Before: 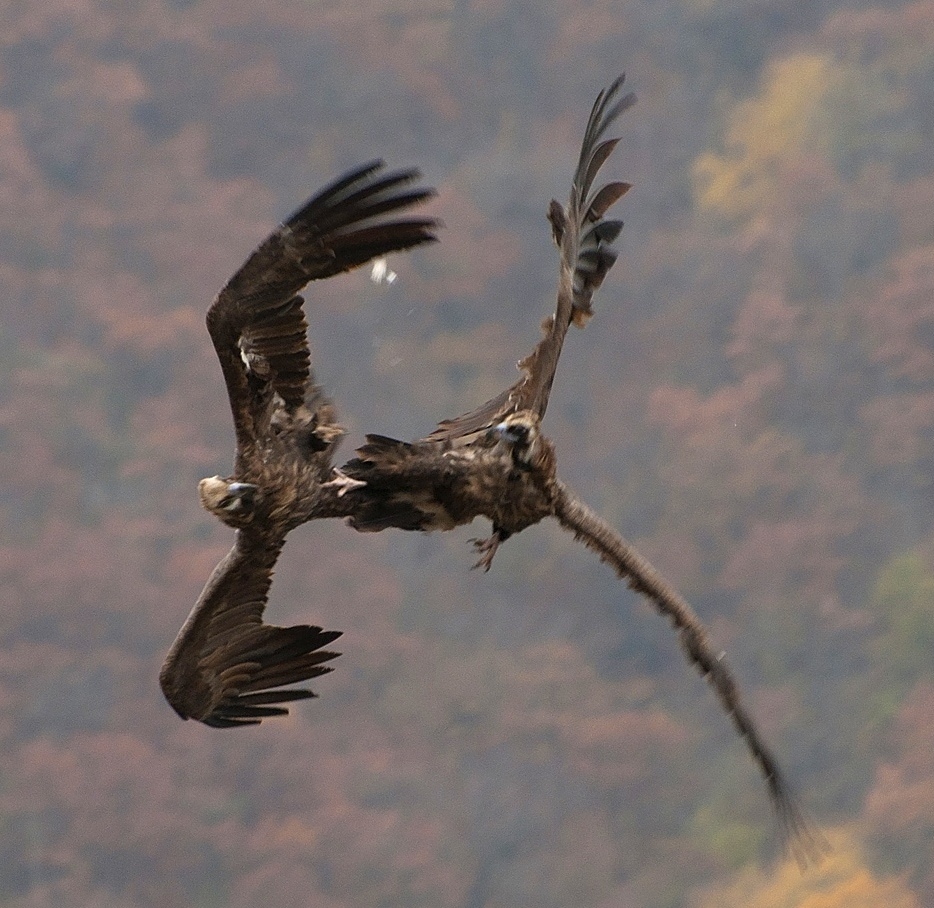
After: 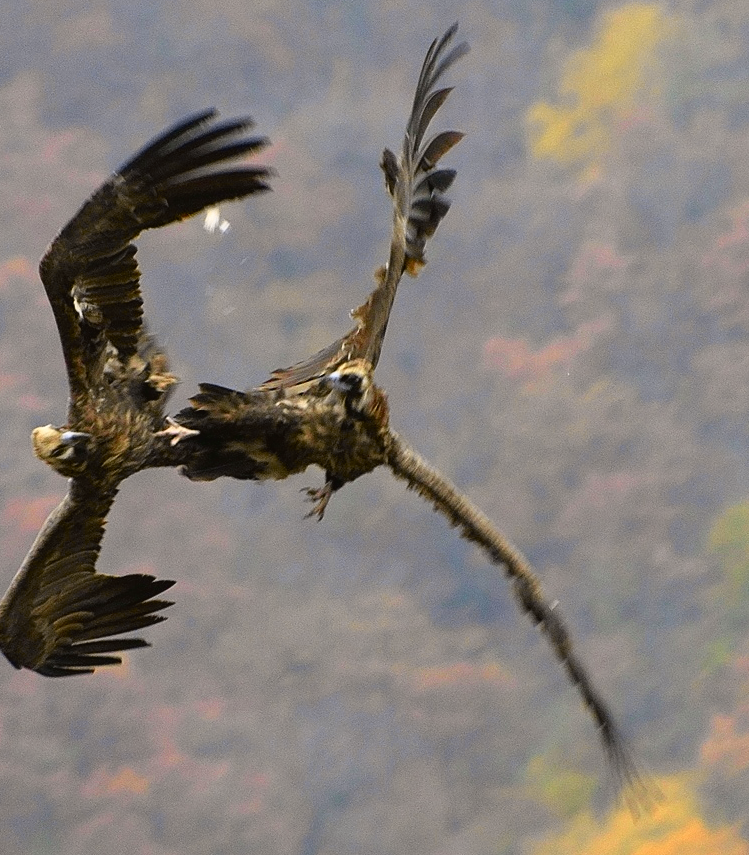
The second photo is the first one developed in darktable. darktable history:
tone curve: curves: ch0 [(0, 0.024) (0.049, 0.038) (0.176, 0.162) (0.311, 0.337) (0.416, 0.471) (0.565, 0.658) (0.817, 0.911) (1, 1)]; ch1 [(0, 0) (0.339, 0.358) (0.445, 0.439) (0.476, 0.47) (0.504, 0.504) (0.53, 0.511) (0.557, 0.558) (0.627, 0.664) (0.728, 0.786) (1, 1)]; ch2 [(0, 0) (0.327, 0.324) (0.417, 0.44) (0.46, 0.453) (0.502, 0.504) (0.526, 0.52) (0.549, 0.561) (0.619, 0.657) (0.76, 0.765) (1, 1)], color space Lab, independent channels, preserve colors none
crop and rotate: left 17.959%, top 5.771%, right 1.742%
color balance rgb: perceptual saturation grading › global saturation 30%, global vibrance 20%
